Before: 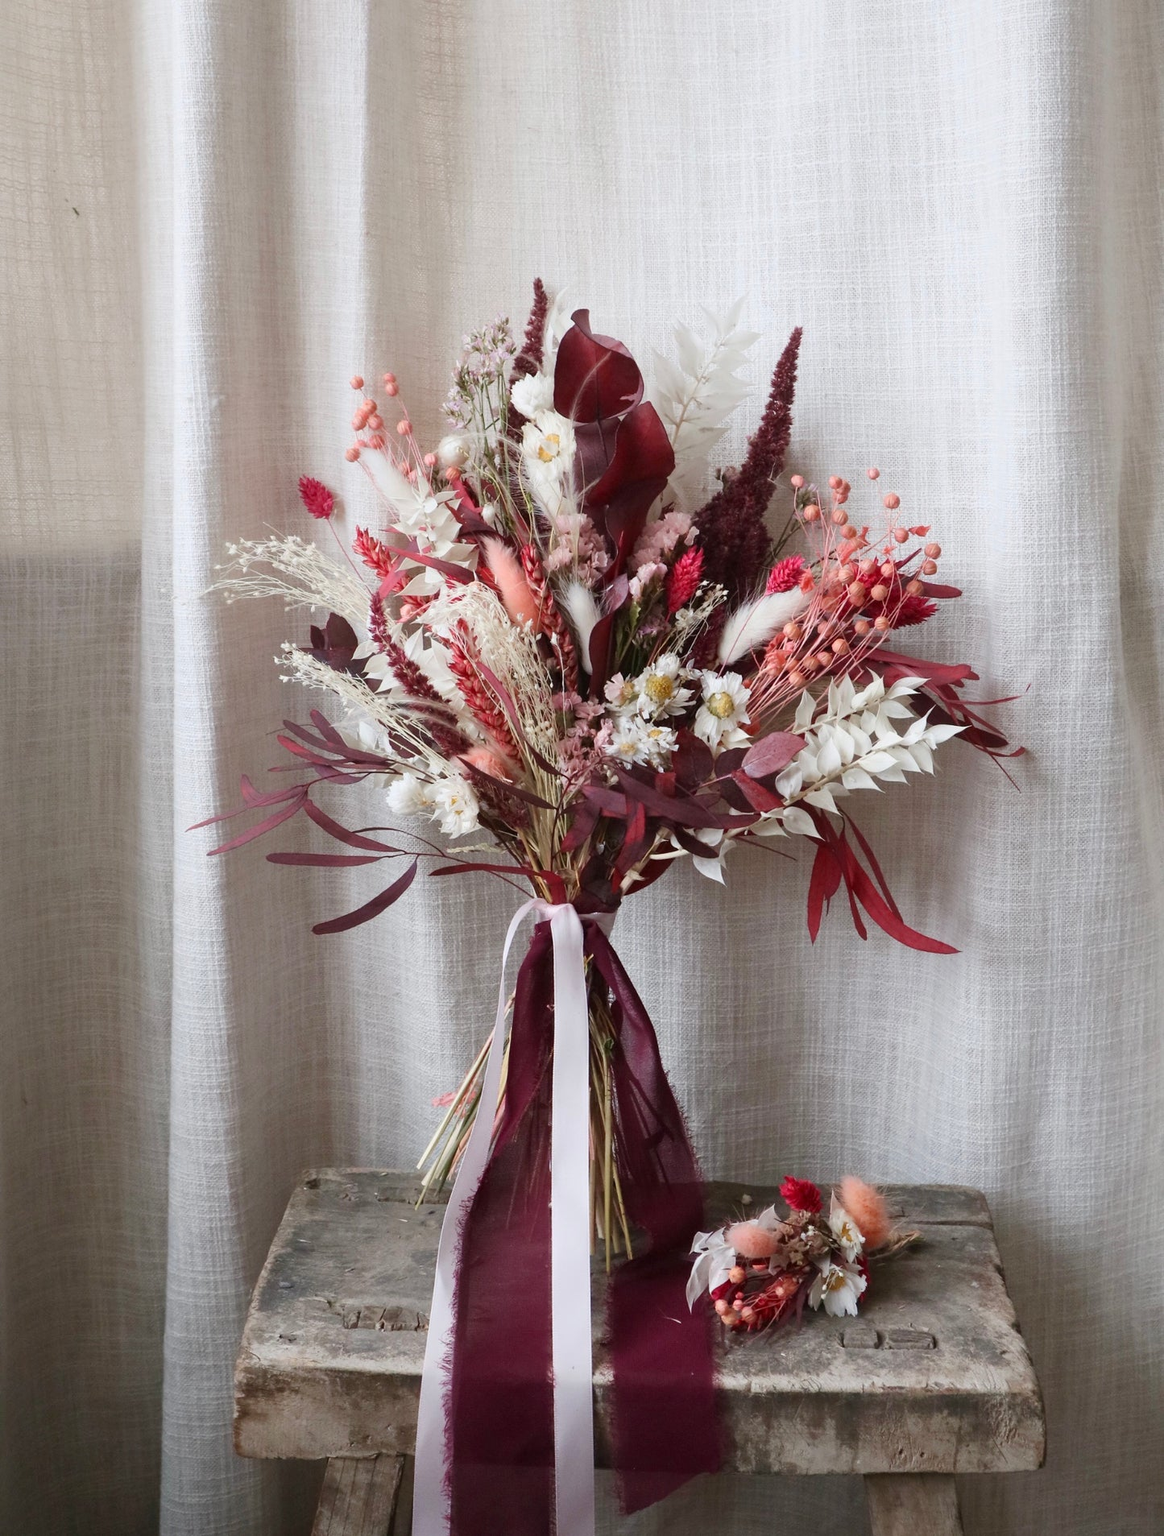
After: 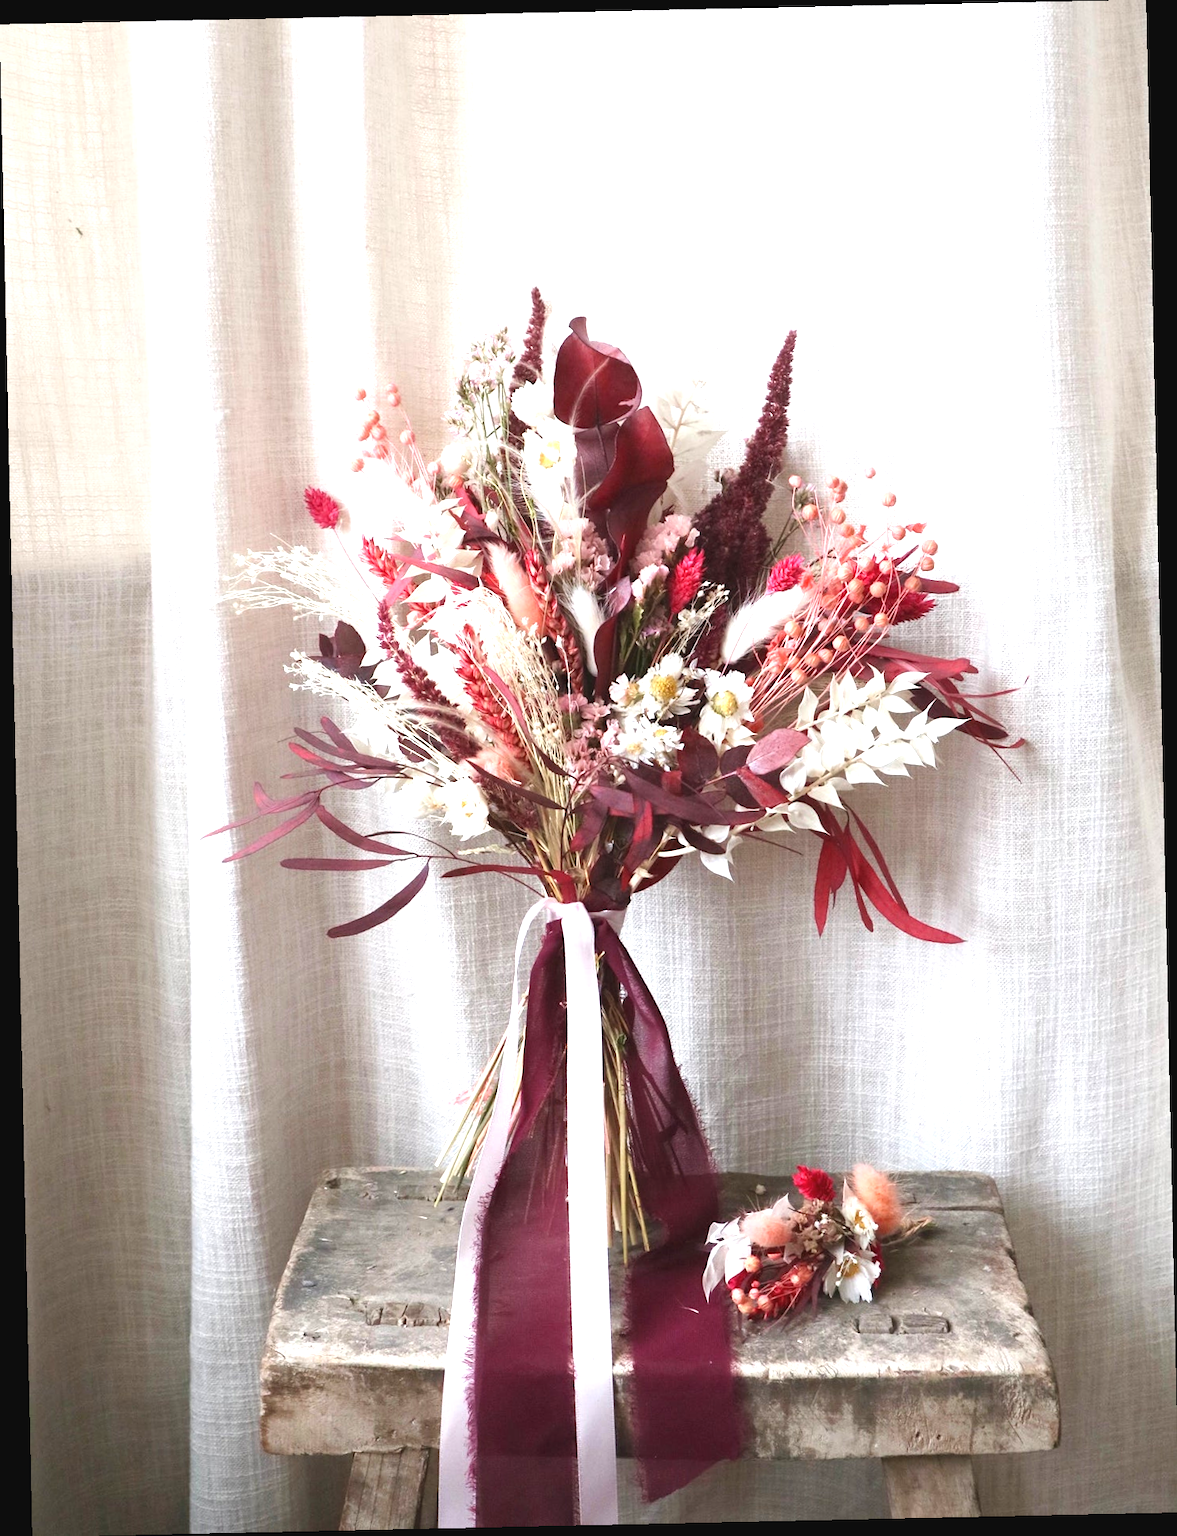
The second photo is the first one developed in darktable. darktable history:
rotate and perspective: rotation -1.24°, automatic cropping off
exposure: black level correction -0.002, exposure 1.115 EV, compensate highlight preservation false
